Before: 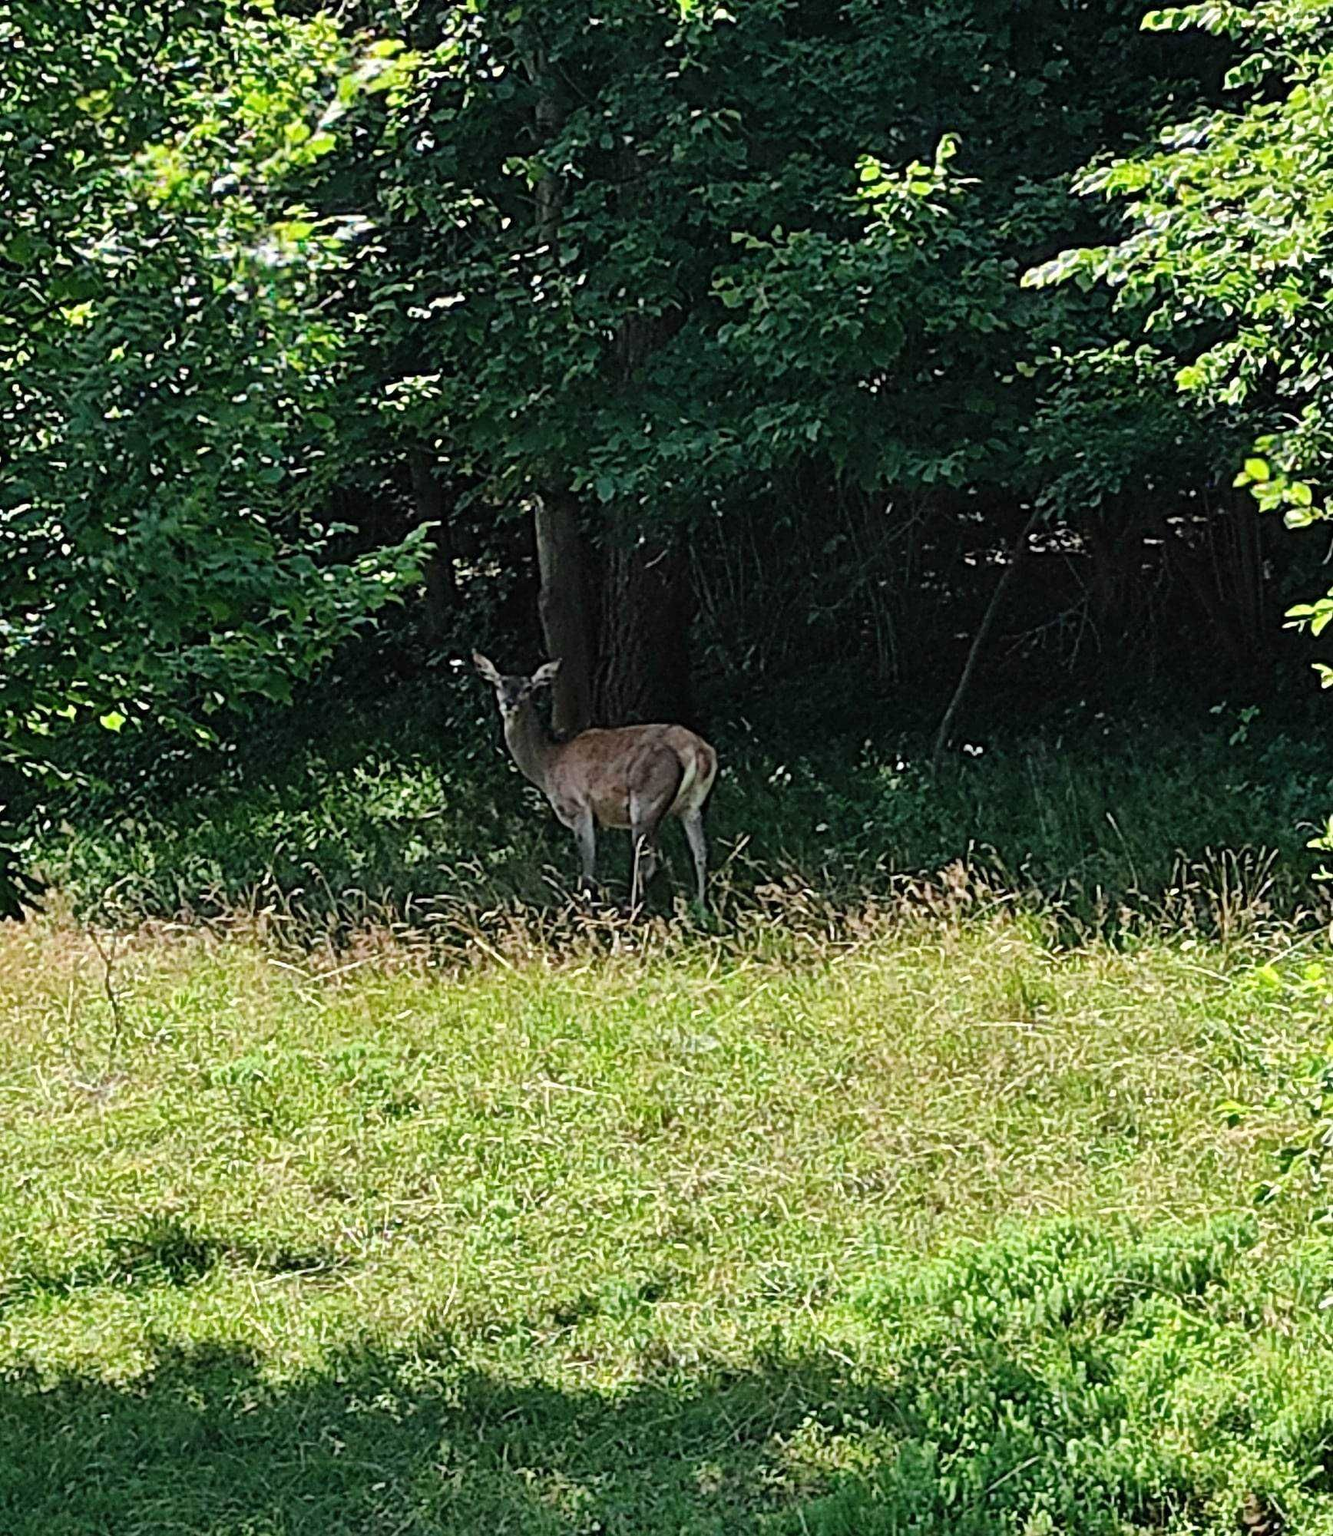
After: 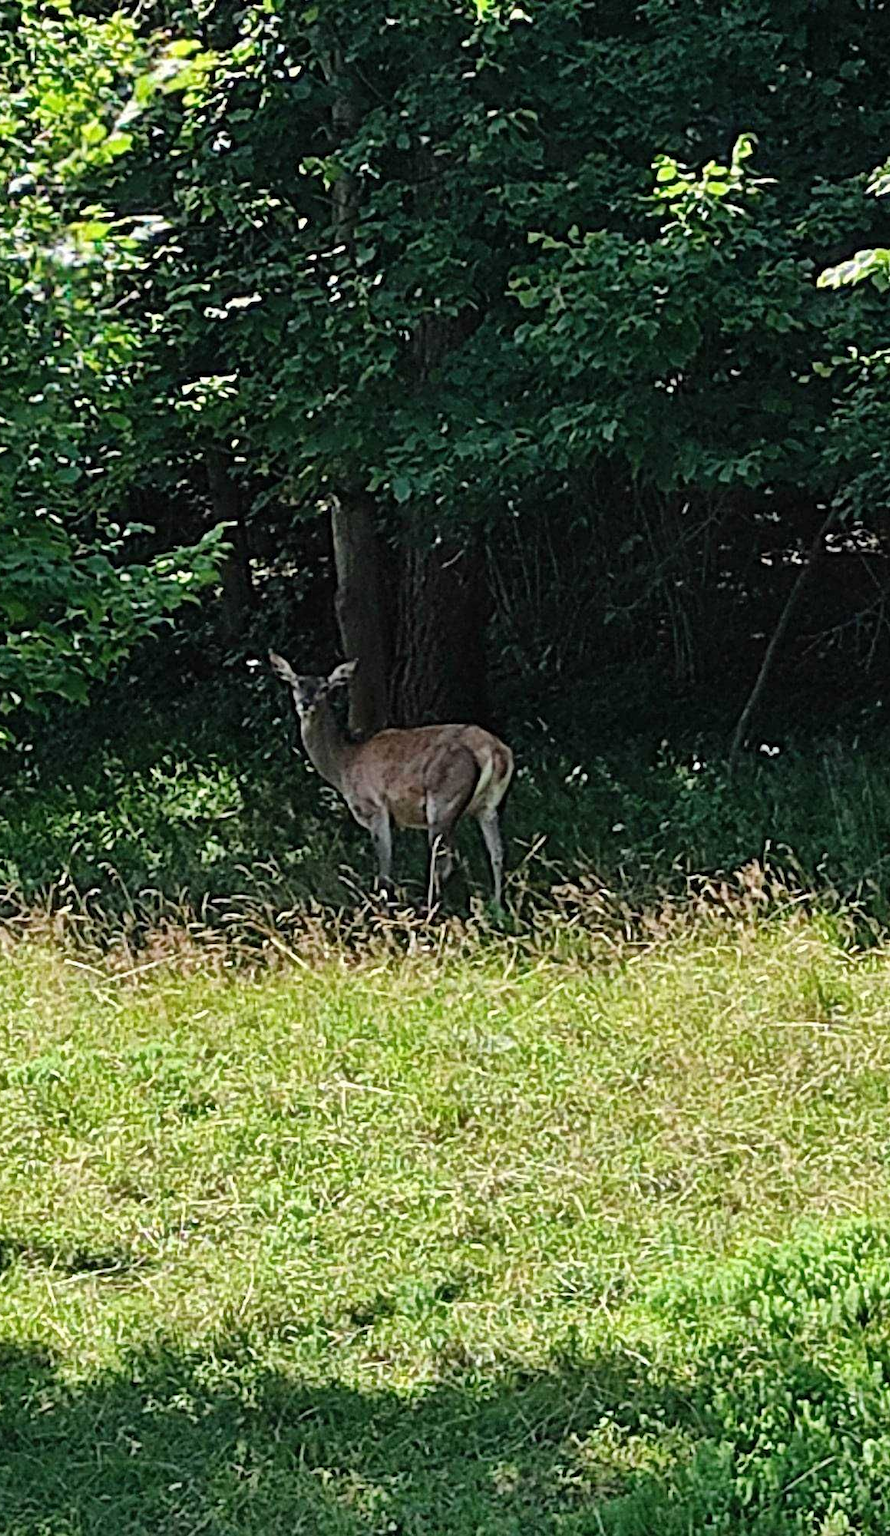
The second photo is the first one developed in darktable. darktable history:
crop and rotate: left 15.286%, right 17.843%
